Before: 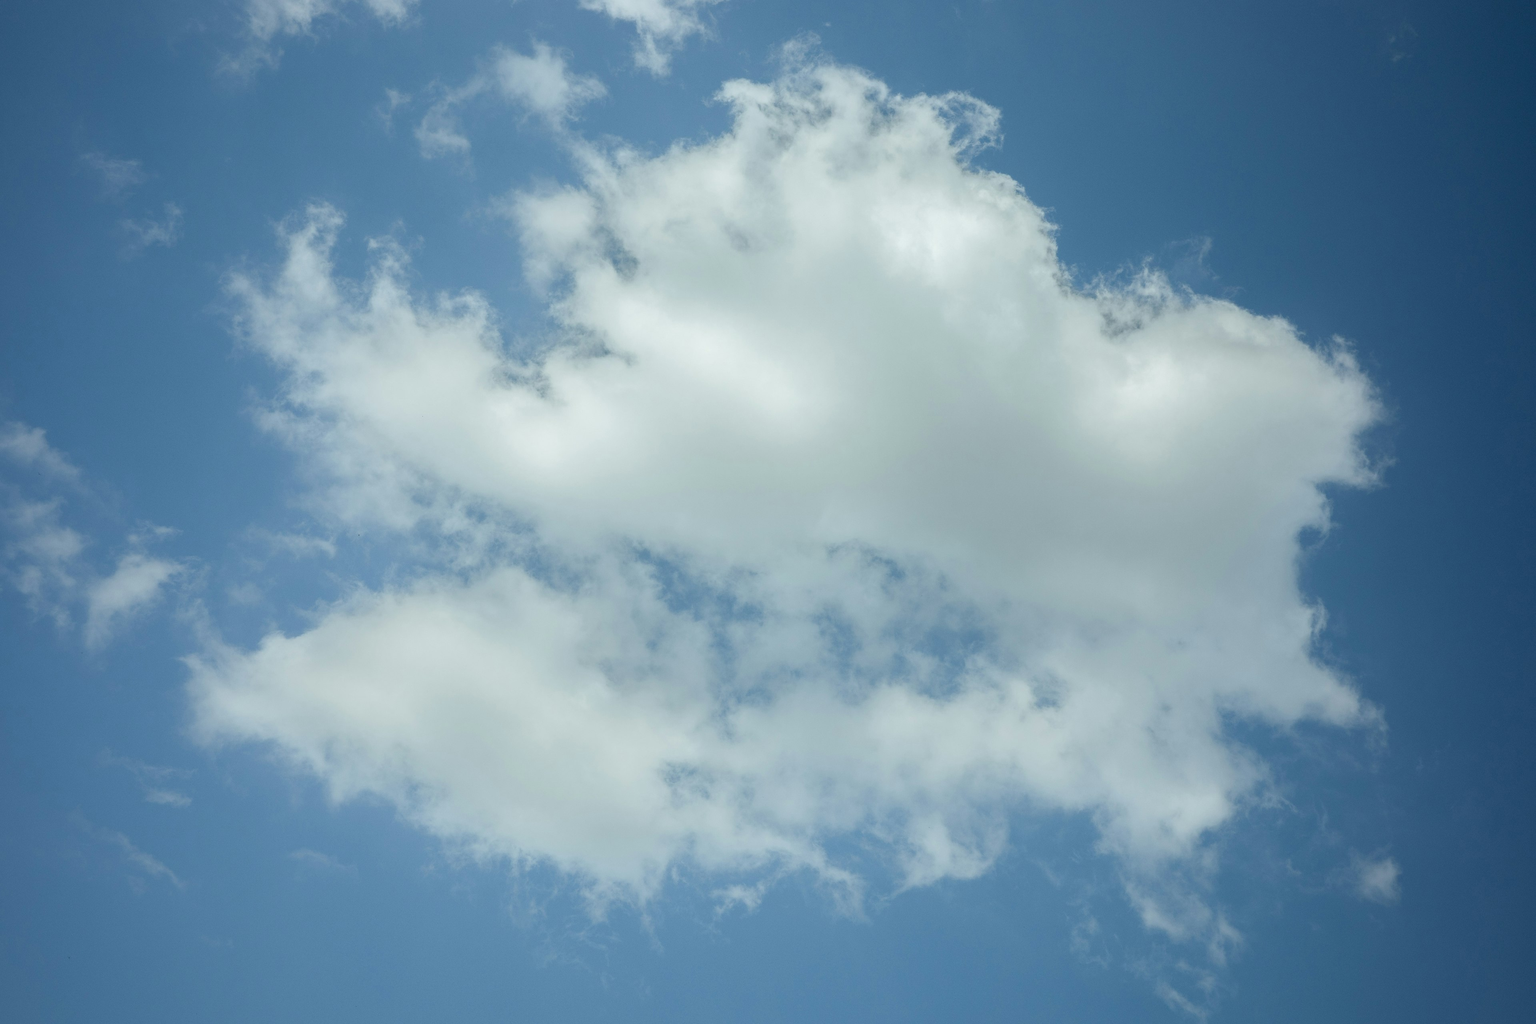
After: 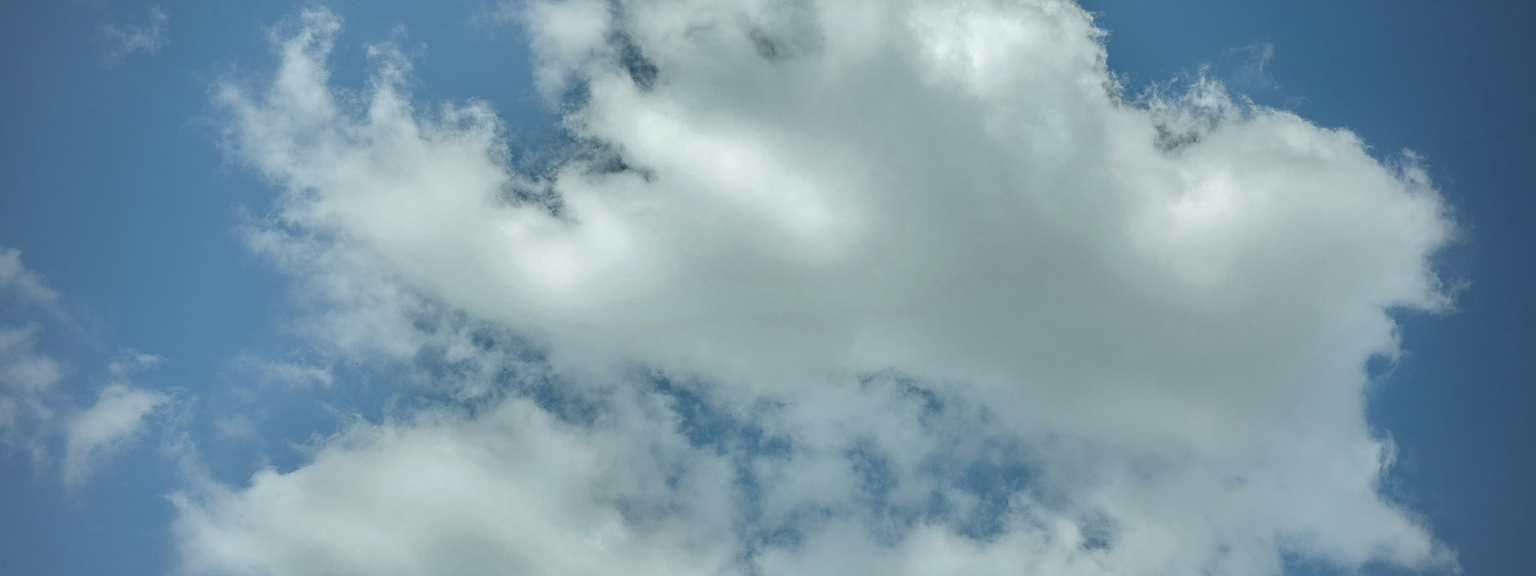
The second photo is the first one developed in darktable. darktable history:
crop: left 1.744%, top 19.225%, right 5.069%, bottom 28.357%
vignetting: fall-off radius 93.87%
sharpen: on, module defaults
shadows and highlights: radius 171.16, shadows 27, white point adjustment 3.13, highlights -67.95, soften with gaussian
